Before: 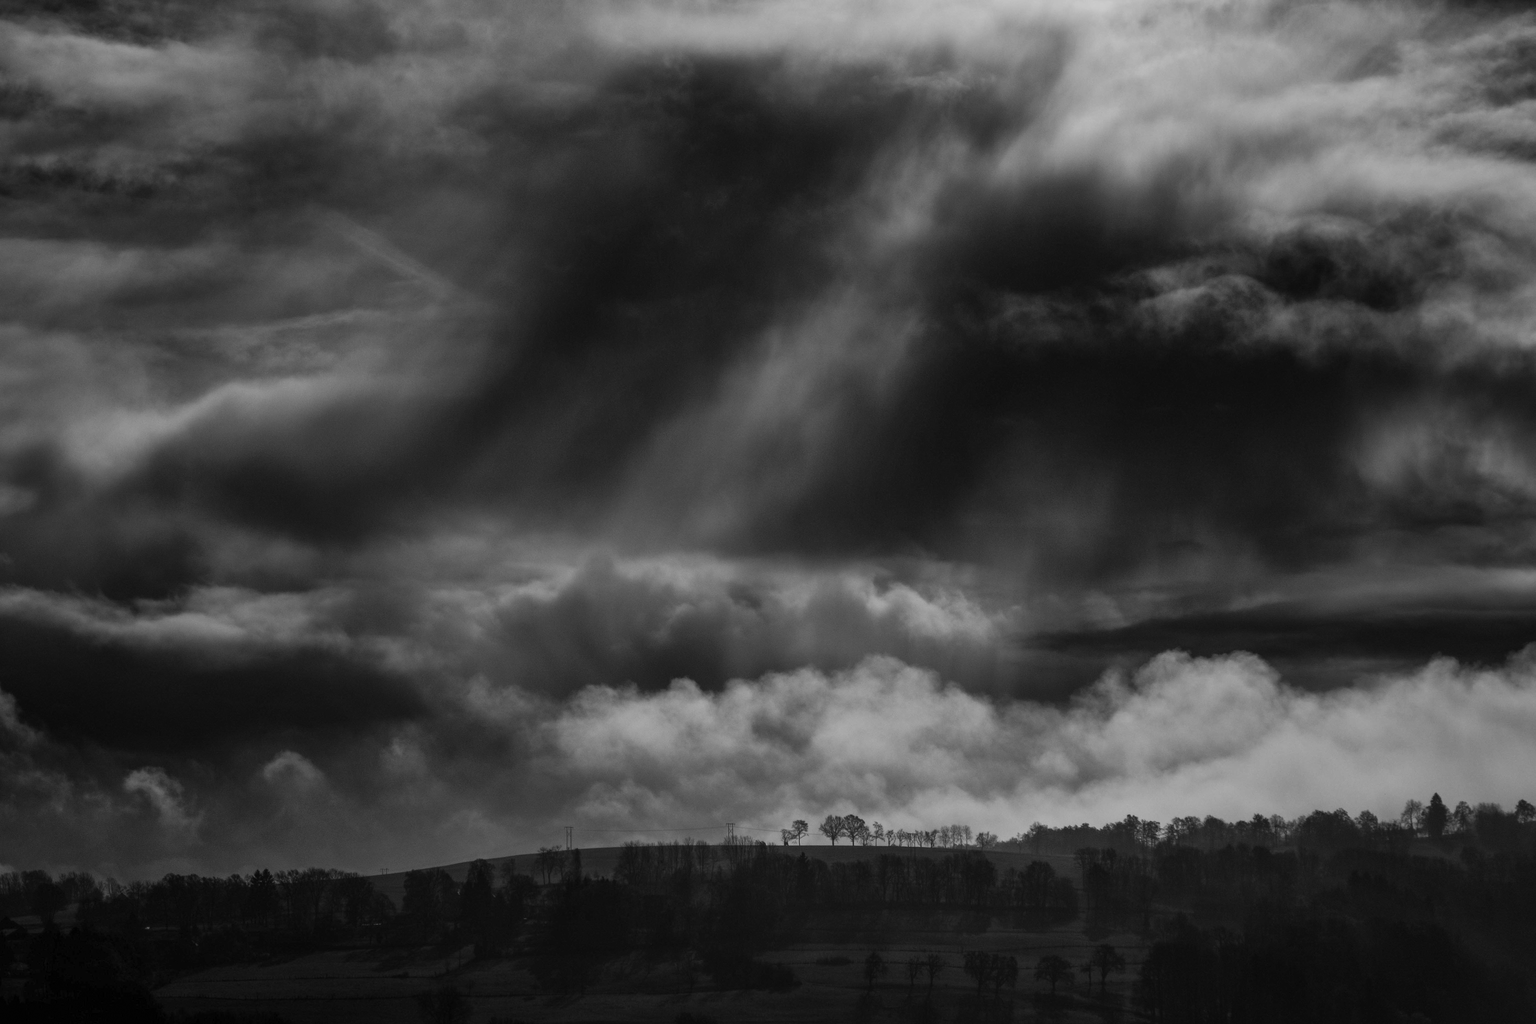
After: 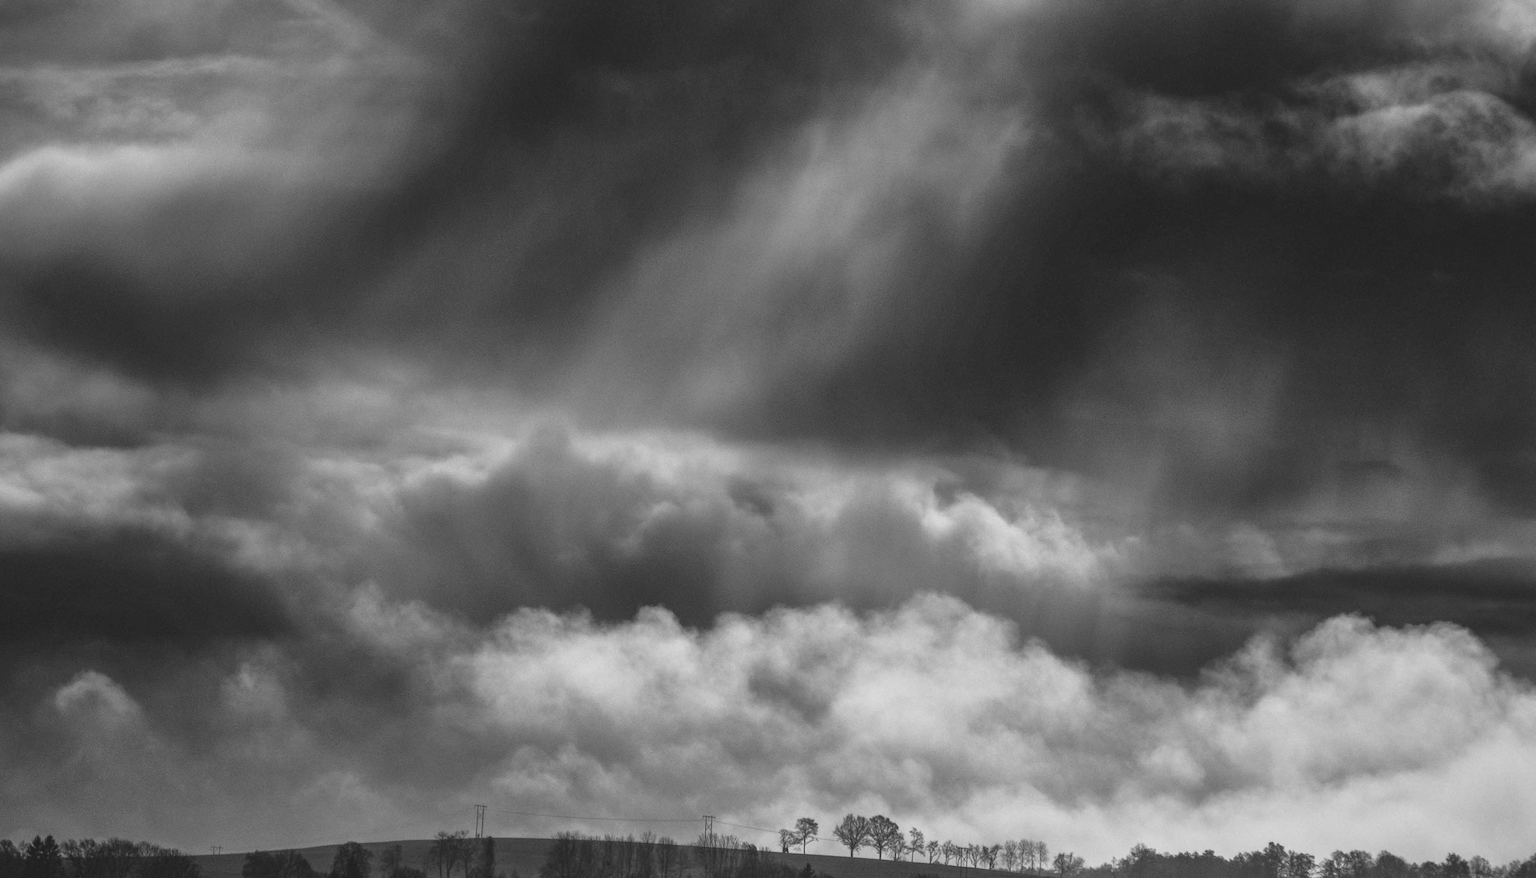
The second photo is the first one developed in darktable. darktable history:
contrast brightness saturation: contrast -0.16, brightness 0.043, saturation -0.13
local contrast: detail 130%
exposure: black level correction 0, exposure 0.704 EV, compensate highlight preservation false
crop and rotate: angle -3.91°, left 9.883%, top 21.114%, right 12.267%, bottom 12.115%
